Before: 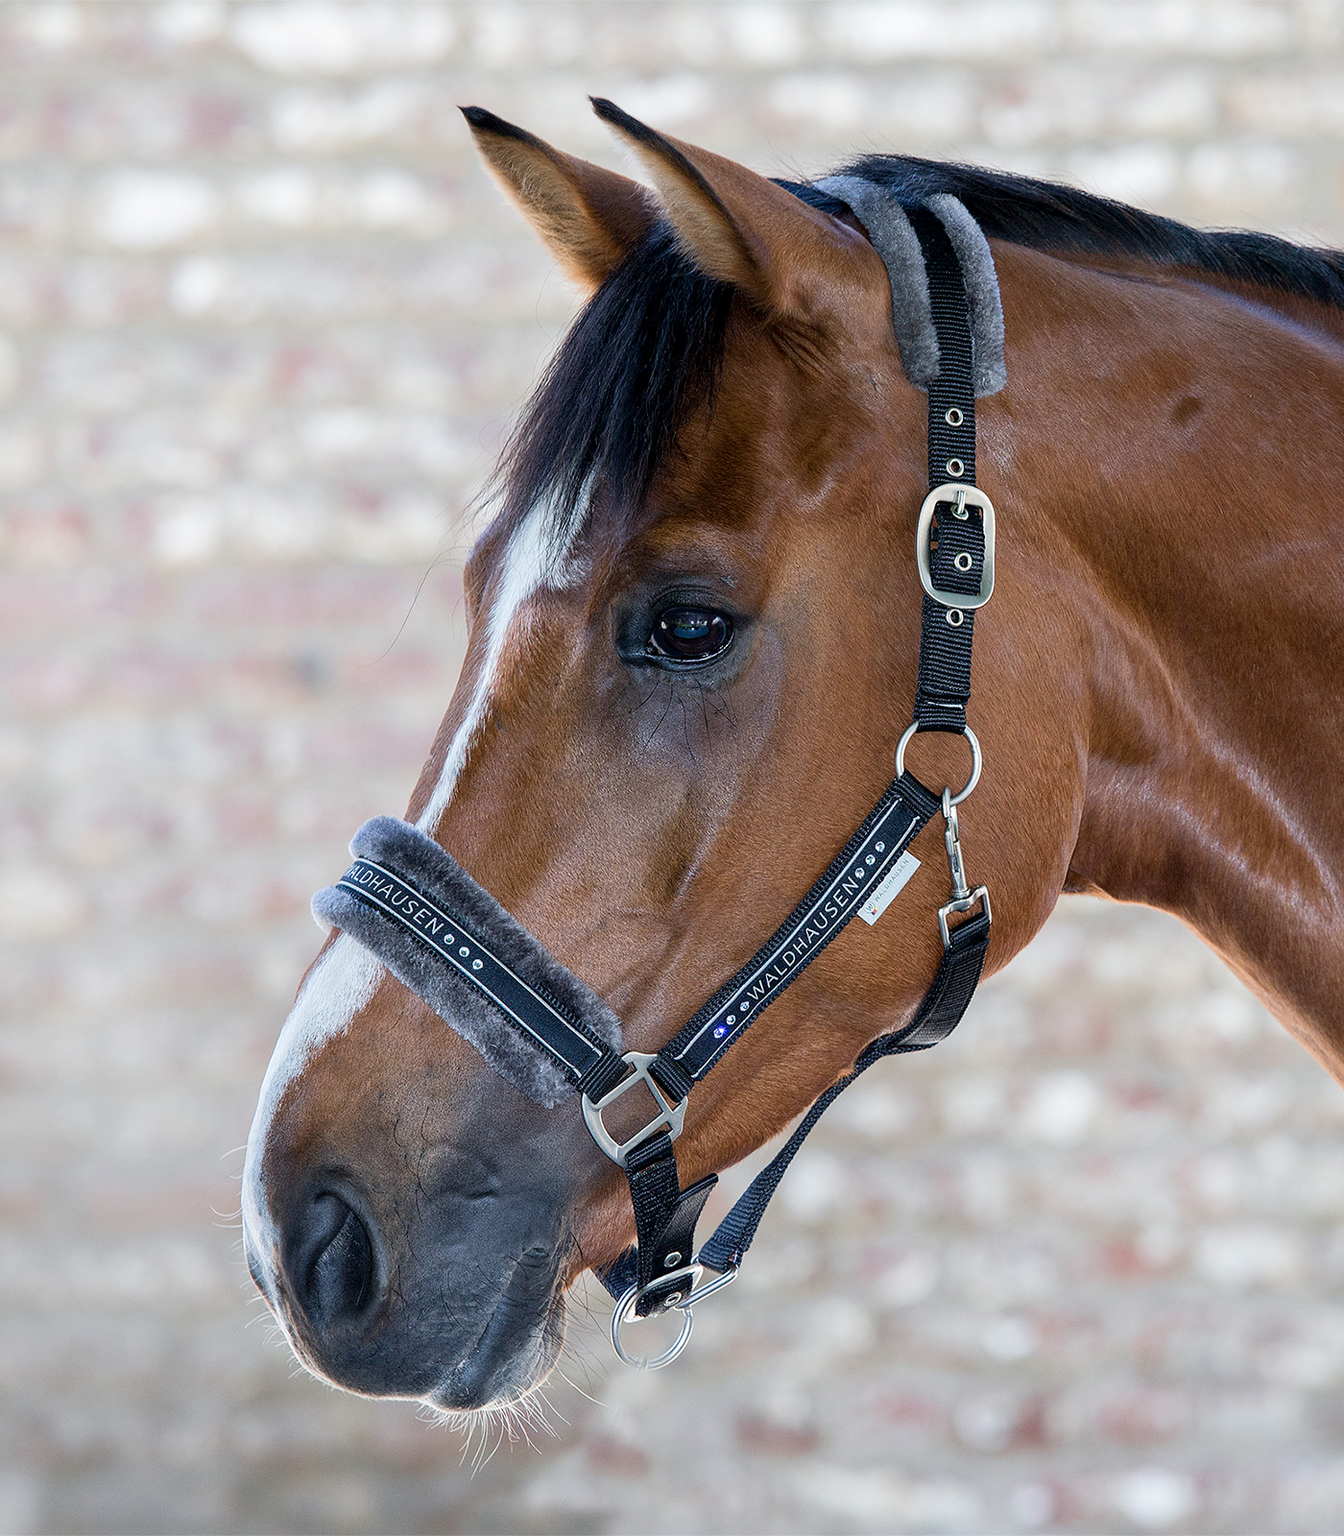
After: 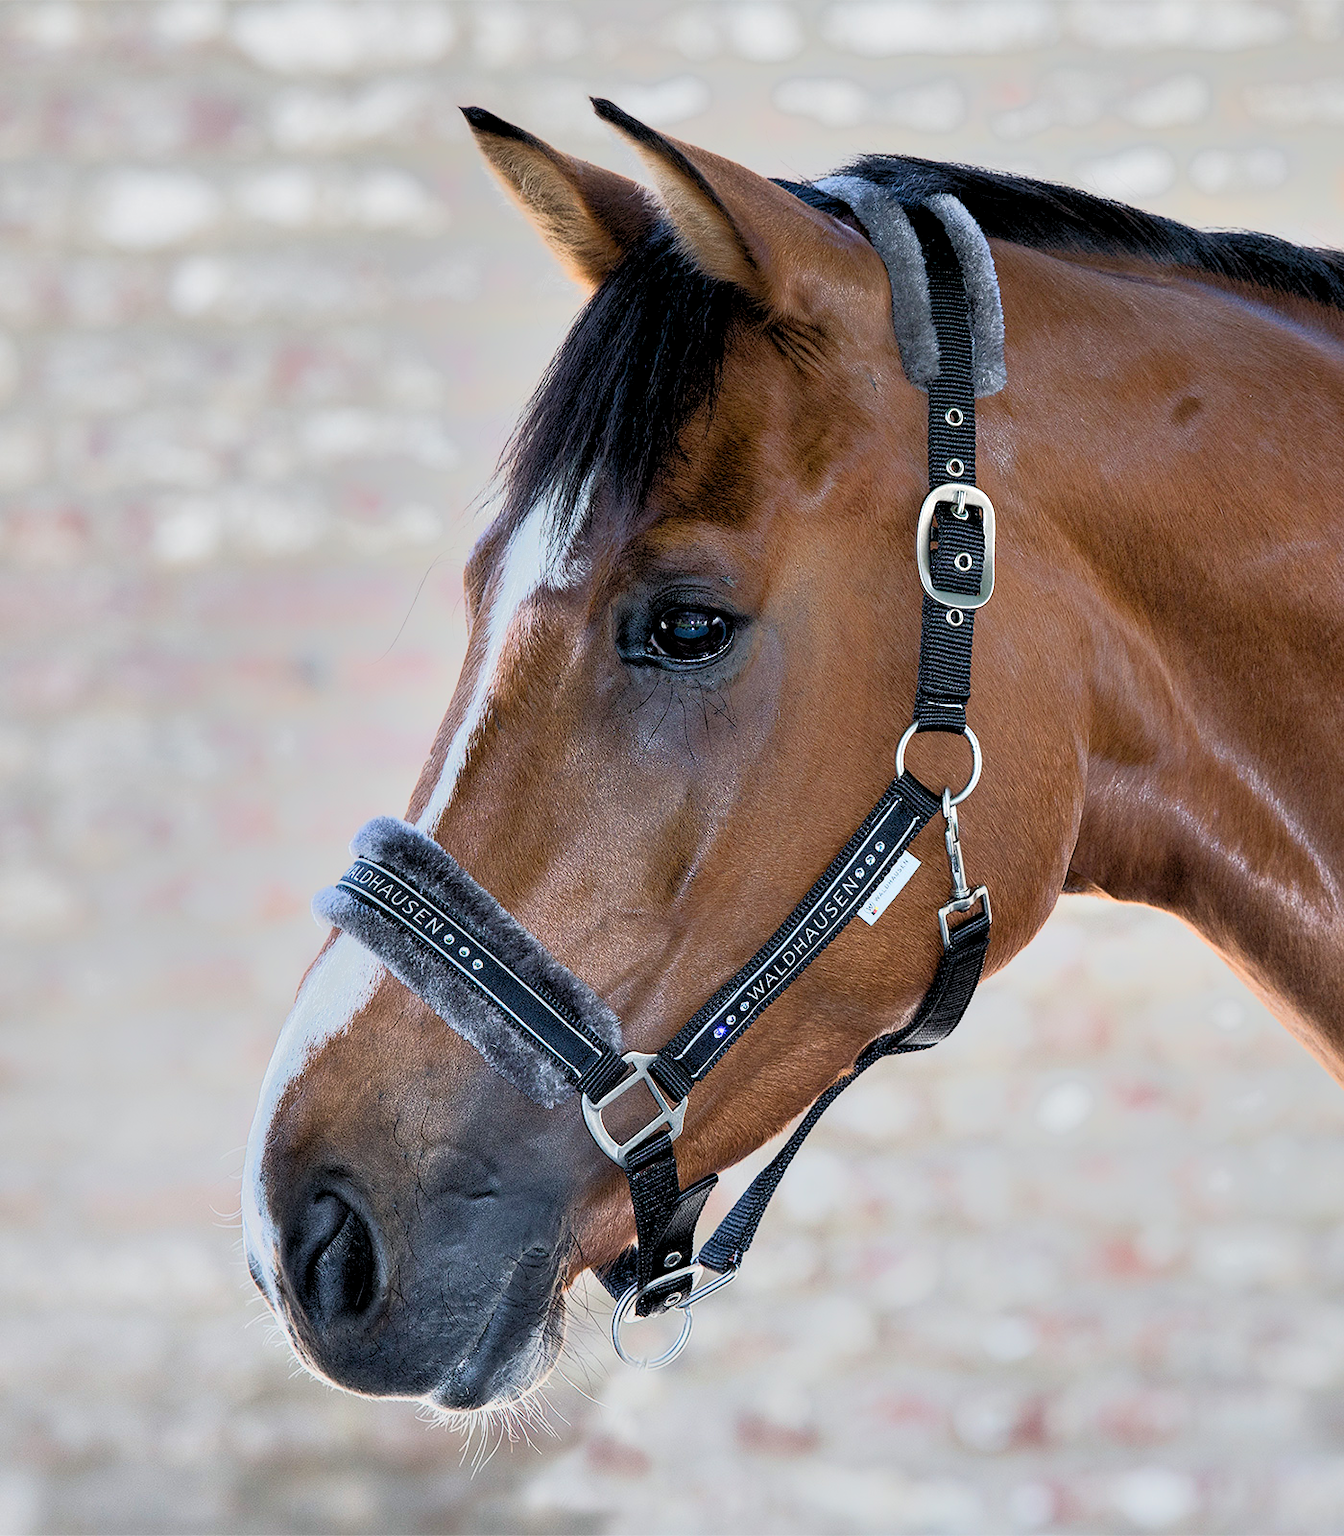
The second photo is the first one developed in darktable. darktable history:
tone equalizer: -7 EV -0.63 EV, -6 EV 1 EV, -5 EV -0.45 EV, -4 EV 0.43 EV, -3 EV 0.41 EV, -2 EV 0.15 EV, -1 EV -0.15 EV, +0 EV -0.39 EV, smoothing diameter 25%, edges refinement/feathering 10, preserve details guided filter
rgb levels: levels [[0.01, 0.419, 0.839], [0, 0.5, 1], [0, 0.5, 1]]
